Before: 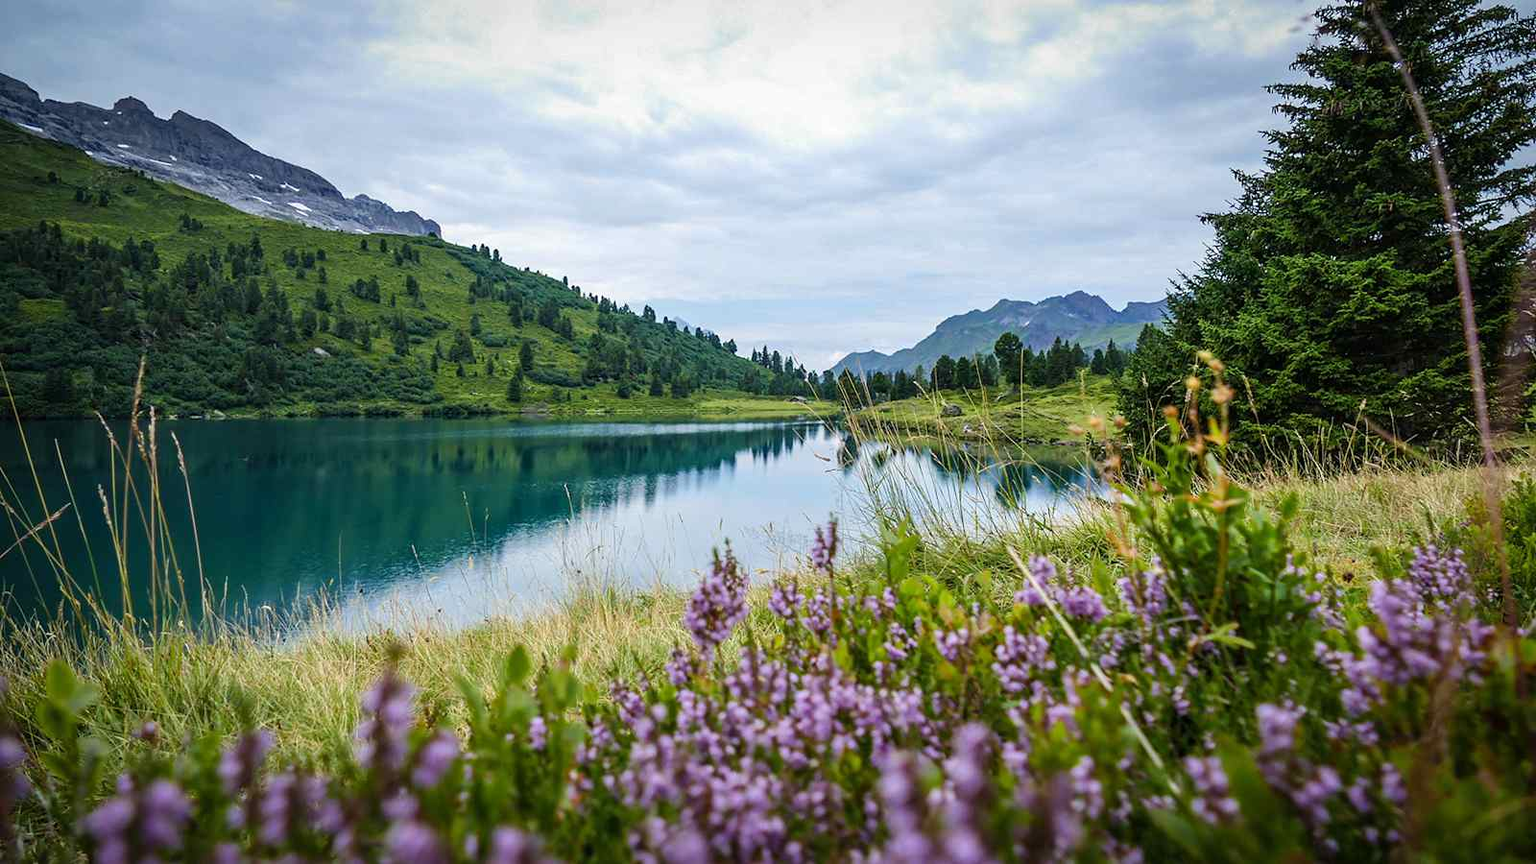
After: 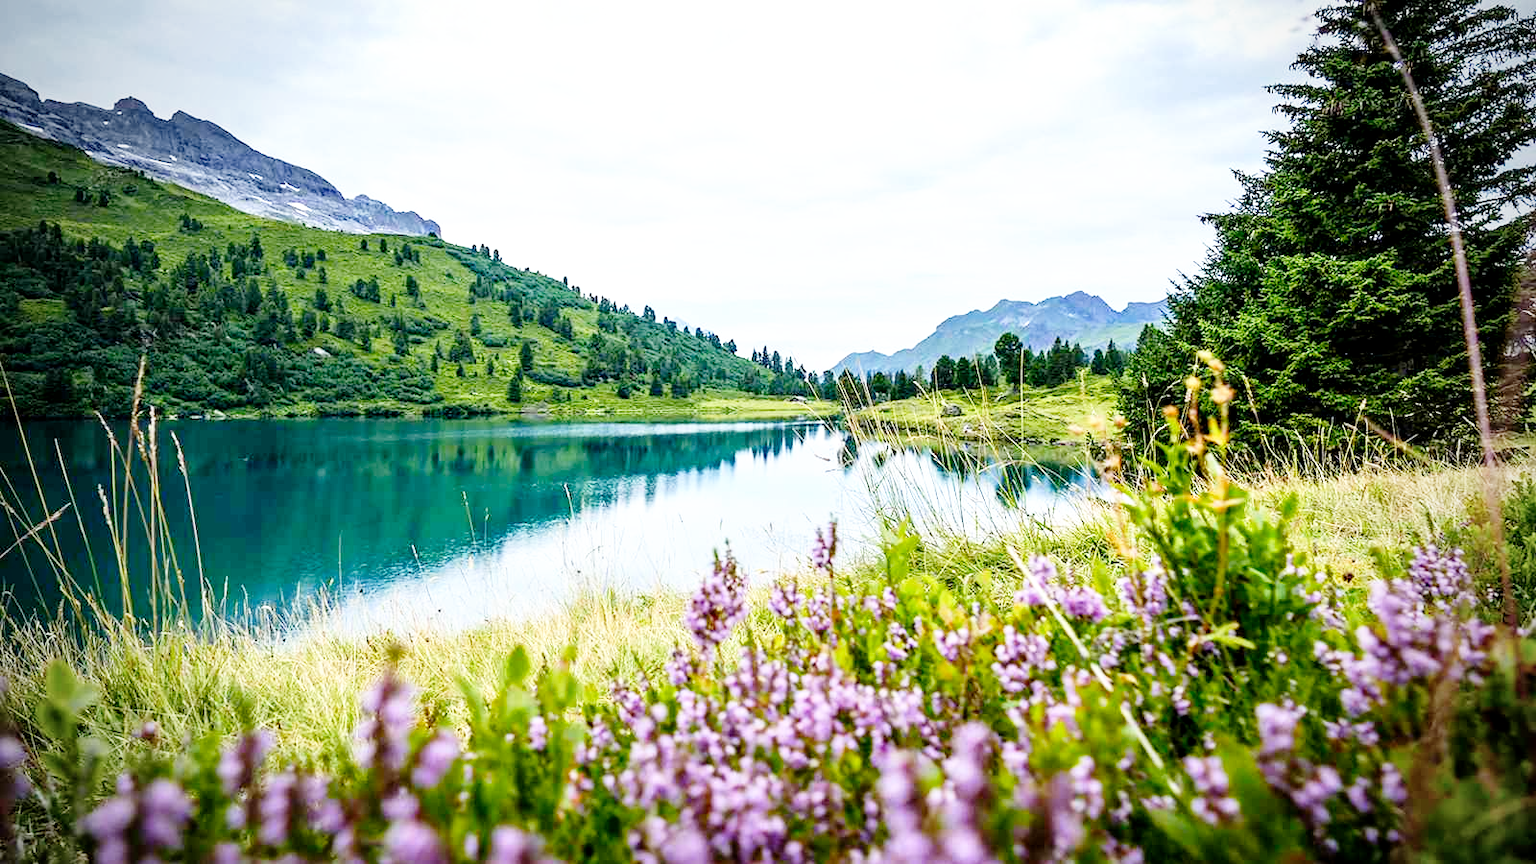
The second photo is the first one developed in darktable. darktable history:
vignetting: fall-off start 74.31%, fall-off radius 65.44%
base curve: curves: ch0 [(0, 0) (0.008, 0.007) (0.022, 0.029) (0.048, 0.089) (0.092, 0.197) (0.191, 0.399) (0.275, 0.534) (0.357, 0.65) (0.477, 0.78) (0.542, 0.833) (0.799, 0.973) (1, 1)], preserve colors none
exposure: black level correction 0.005, exposure 0.416 EV, compensate highlight preservation false
